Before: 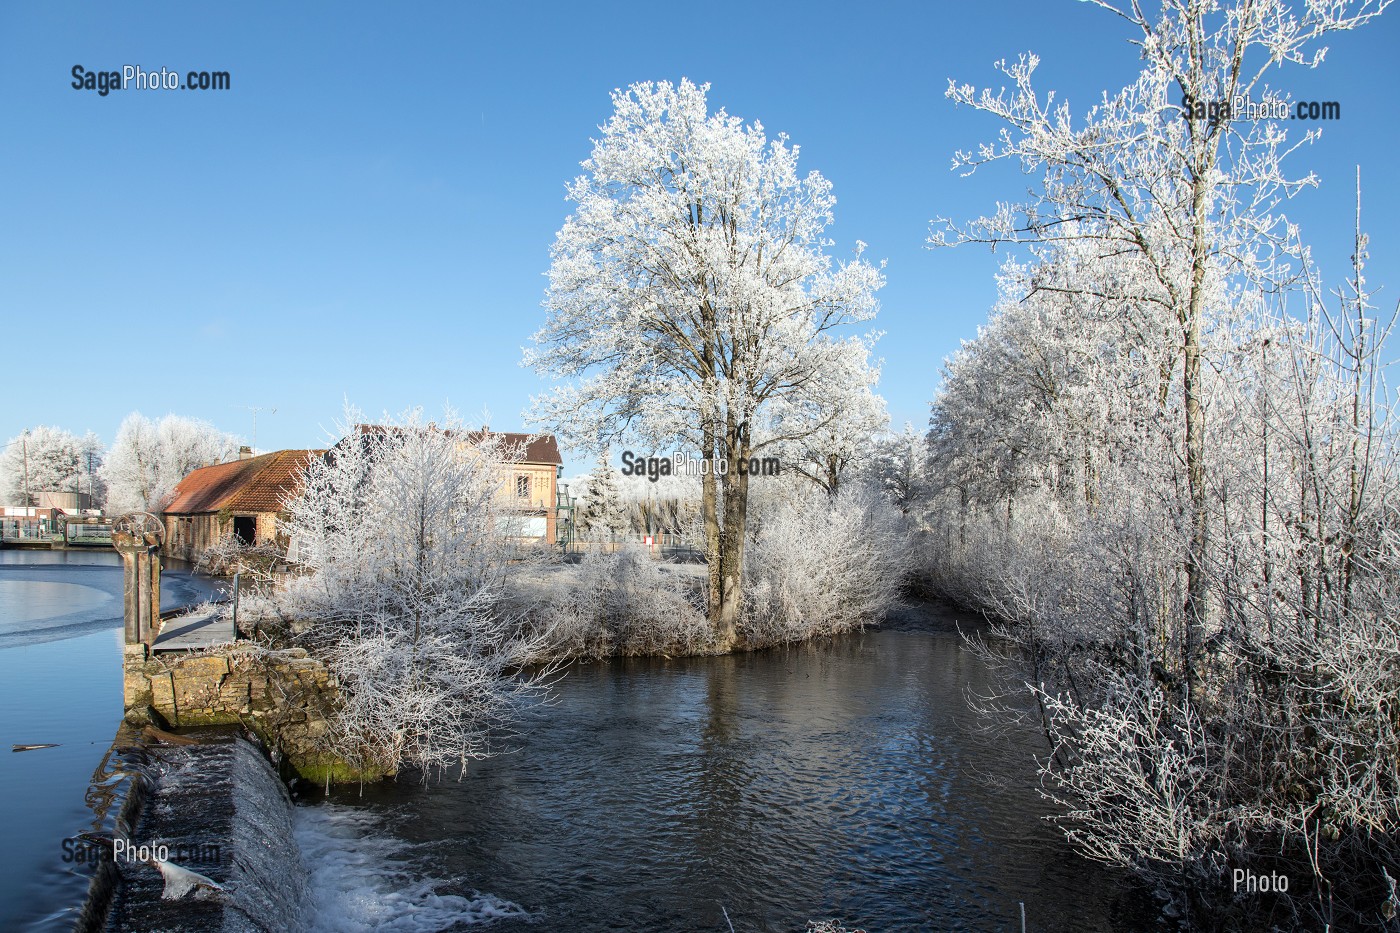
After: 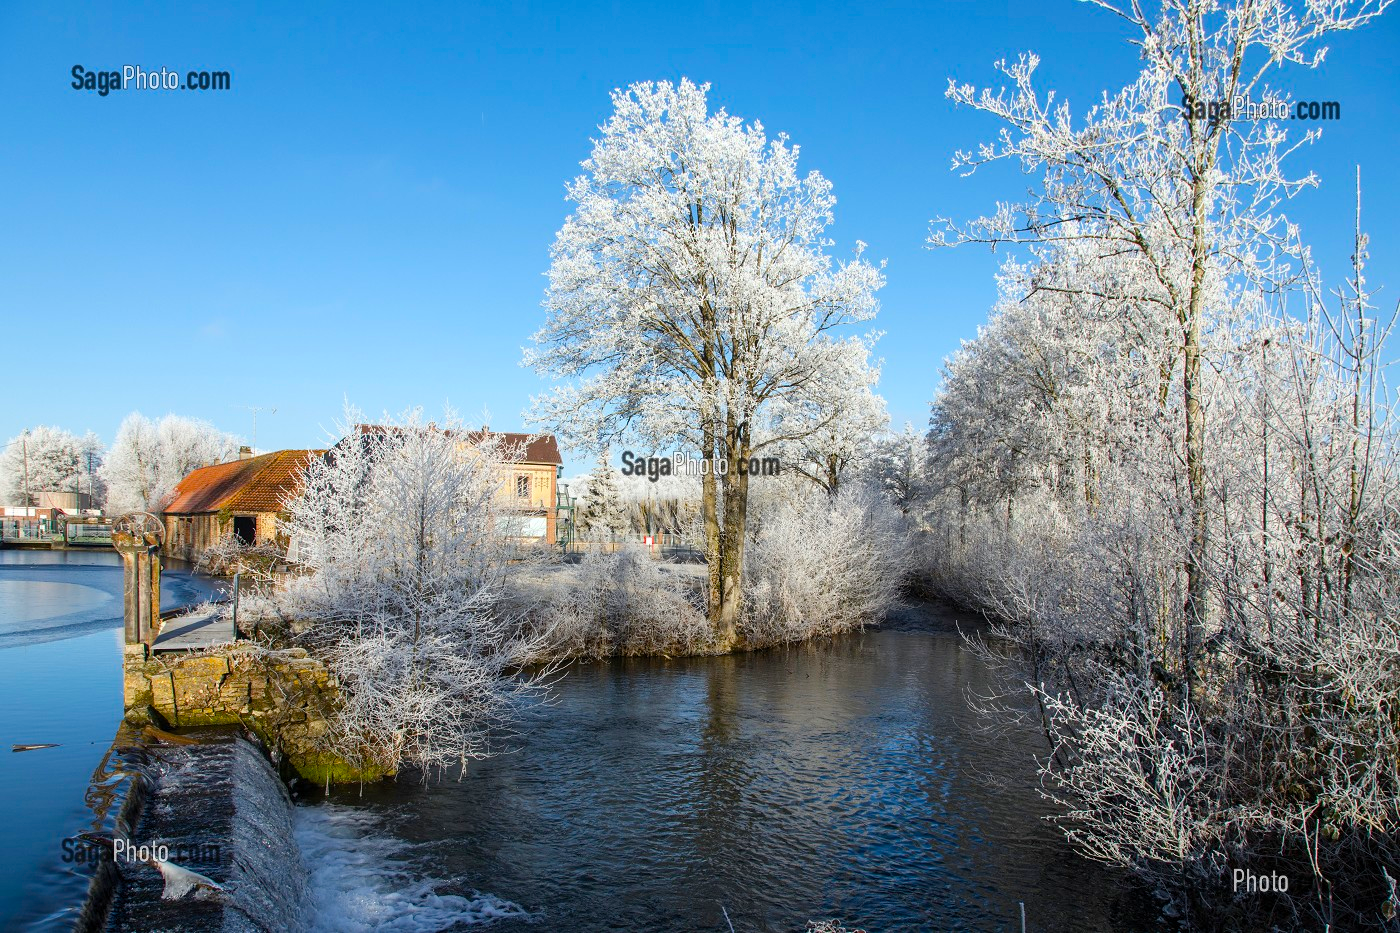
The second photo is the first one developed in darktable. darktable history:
color balance rgb: perceptual saturation grading › global saturation 35.811%, perceptual saturation grading › shadows 35.902%
